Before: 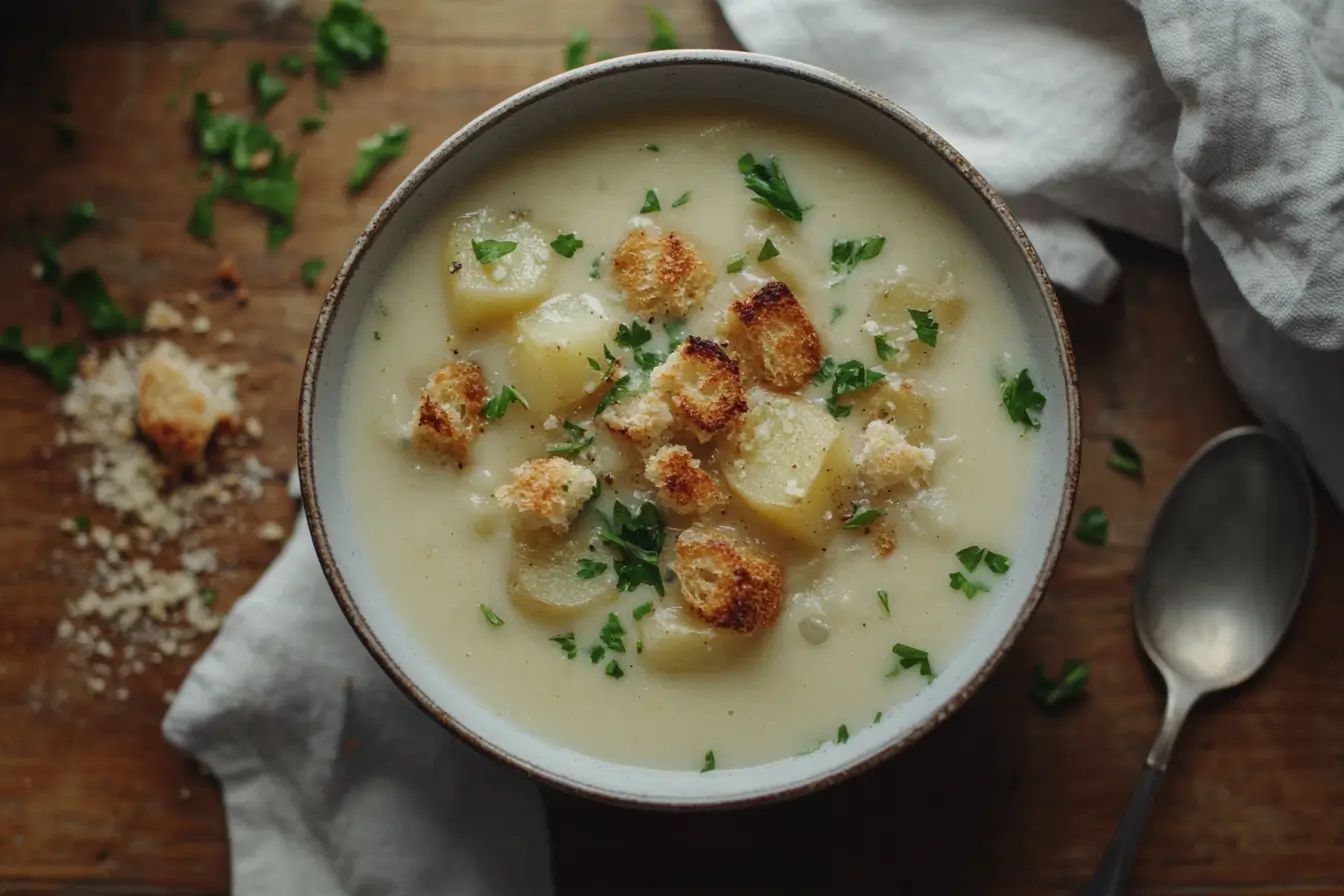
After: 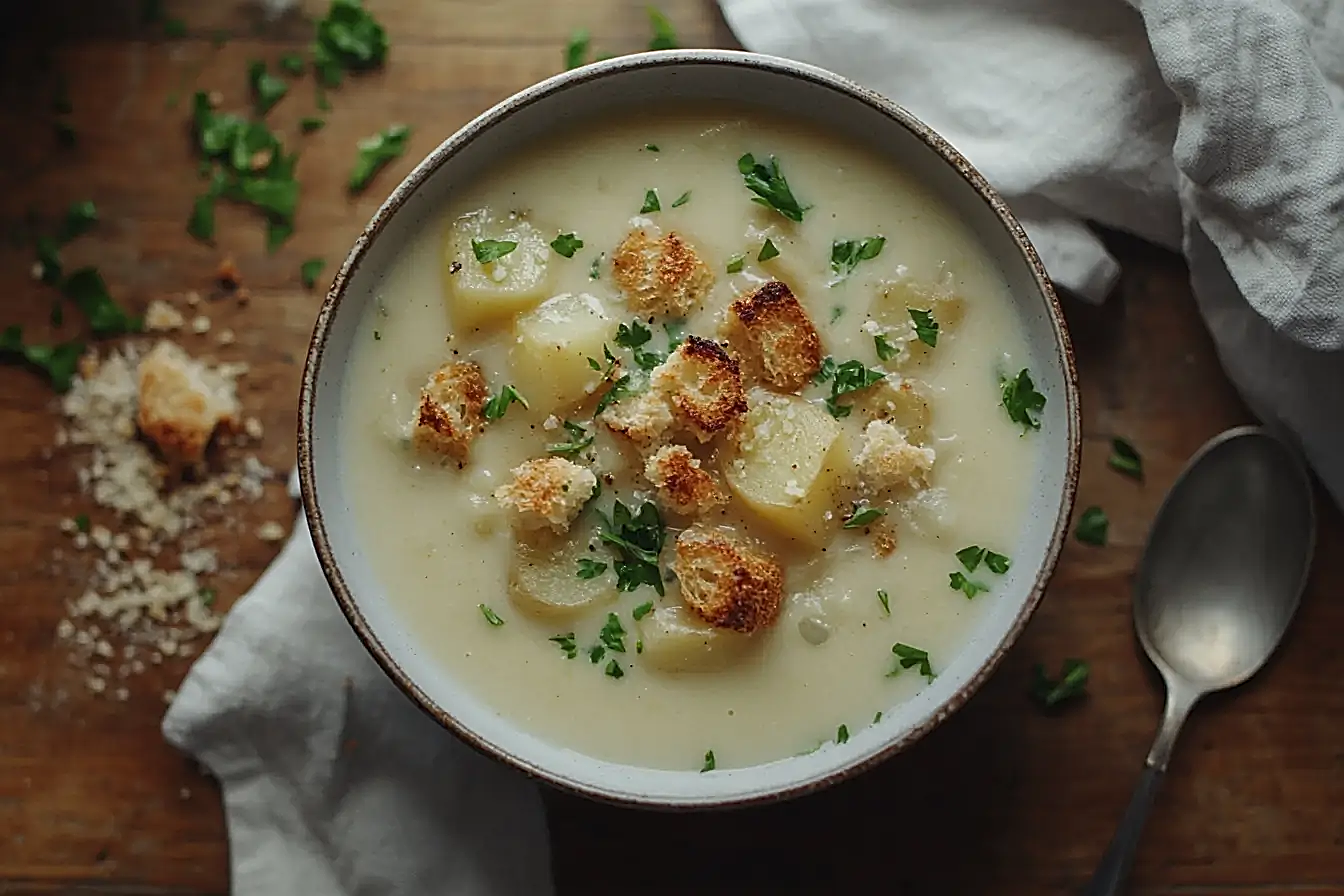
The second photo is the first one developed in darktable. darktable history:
sharpen: radius 1.726, amount 1.31
